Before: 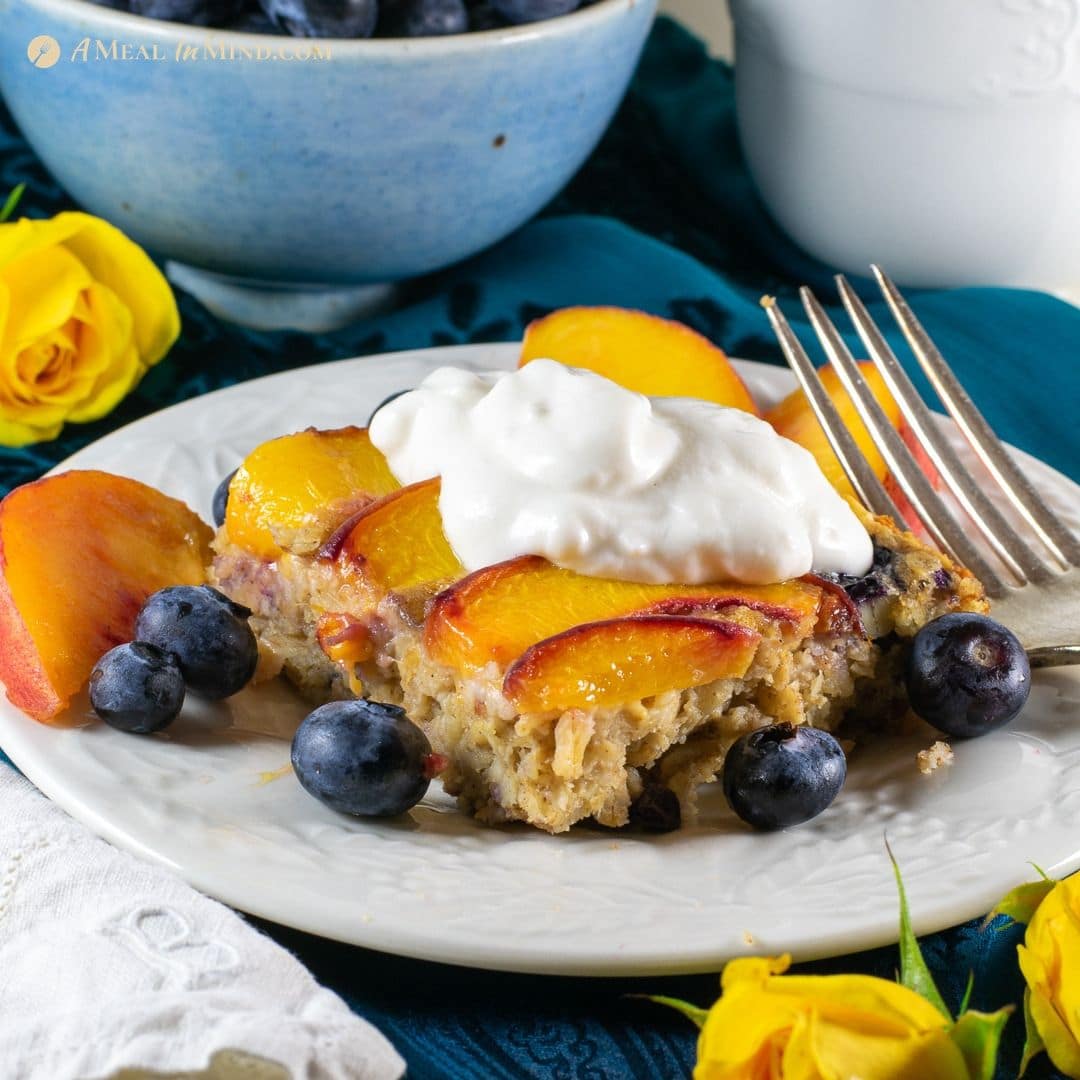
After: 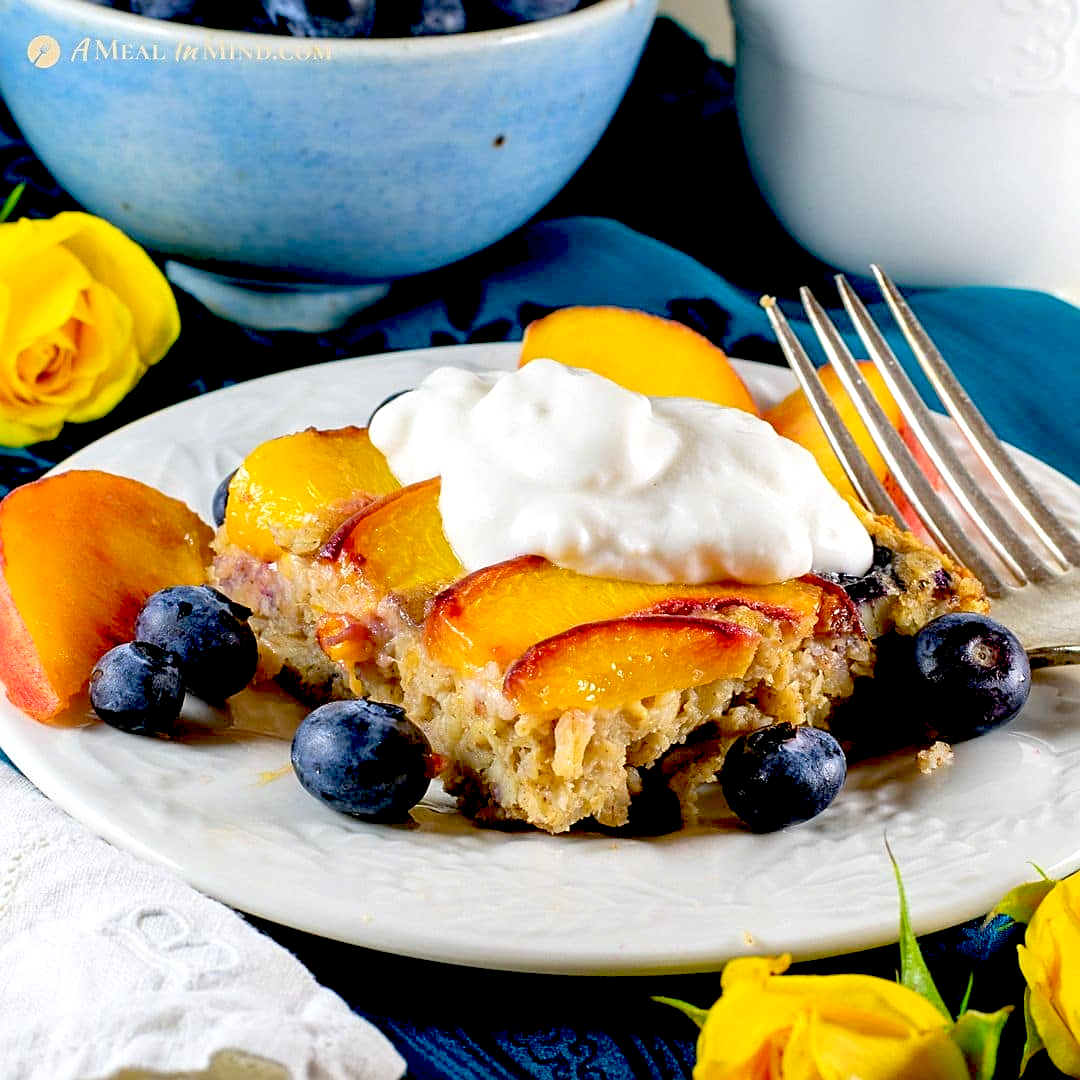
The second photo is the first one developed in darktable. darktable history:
tone equalizer: -8 EV -0.42 EV, -7 EV -0.373 EV, -6 EV -0.367 EV, -5 EV -0.243 EV, -3 EV 0.249 EV, -2 EV 0.332 EV, -1 EV 0.392 EV, +0 EV 0.405 EV, mask exposure compensation -0.493 EV
exposure: black level correction 0.031, exposure 0.302 EV, compensate exposure bias true, compensate highlight preservation false
color balance rgb: perceptual saturation grading › global saturation 0.059%, contrast -19.611%
sharpen: on, module defaults
